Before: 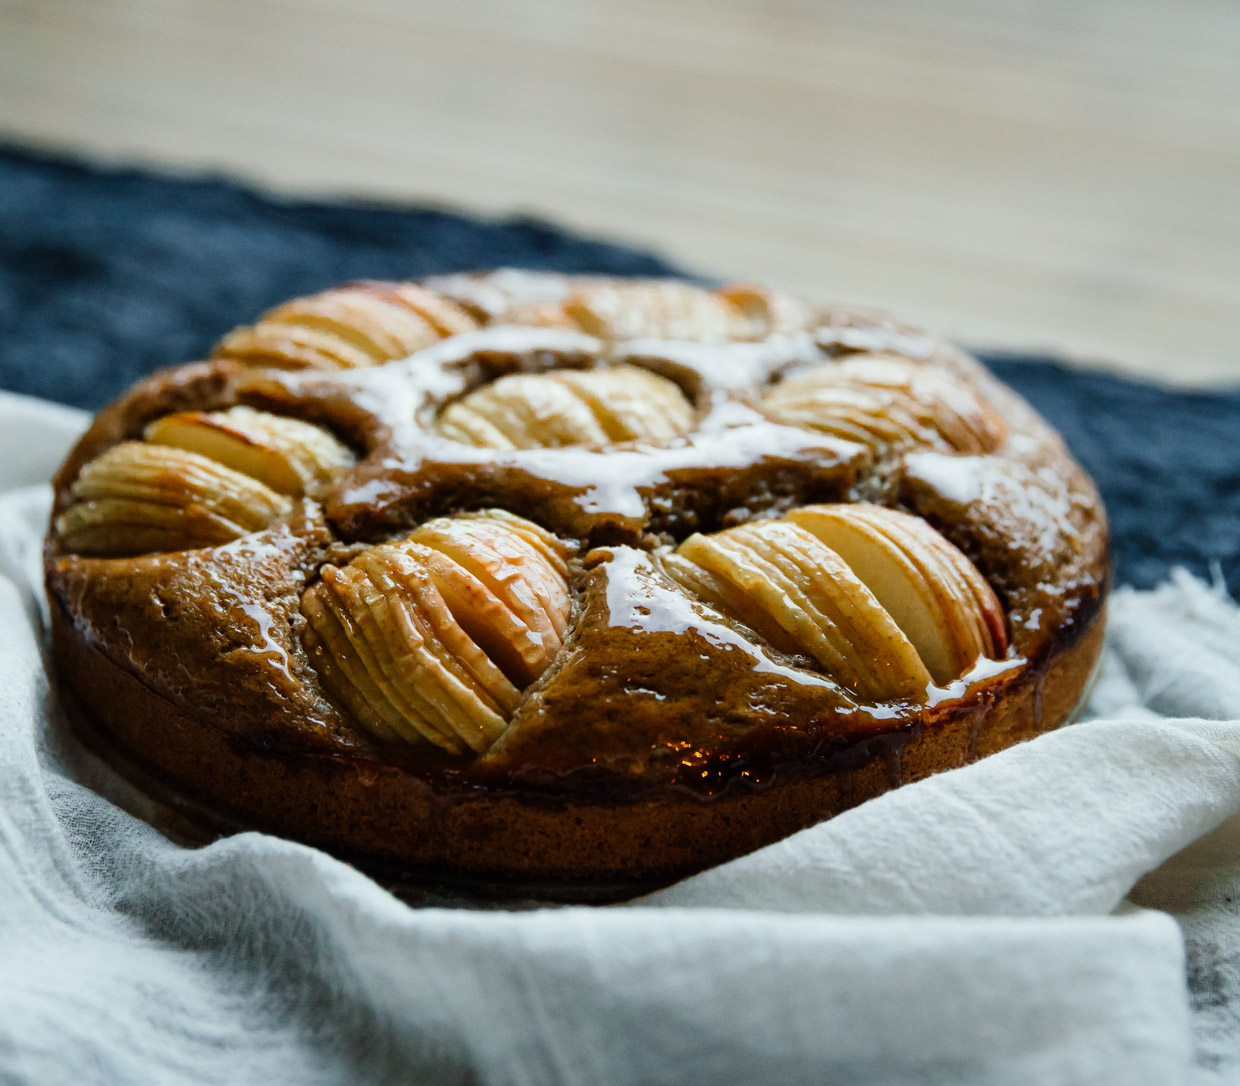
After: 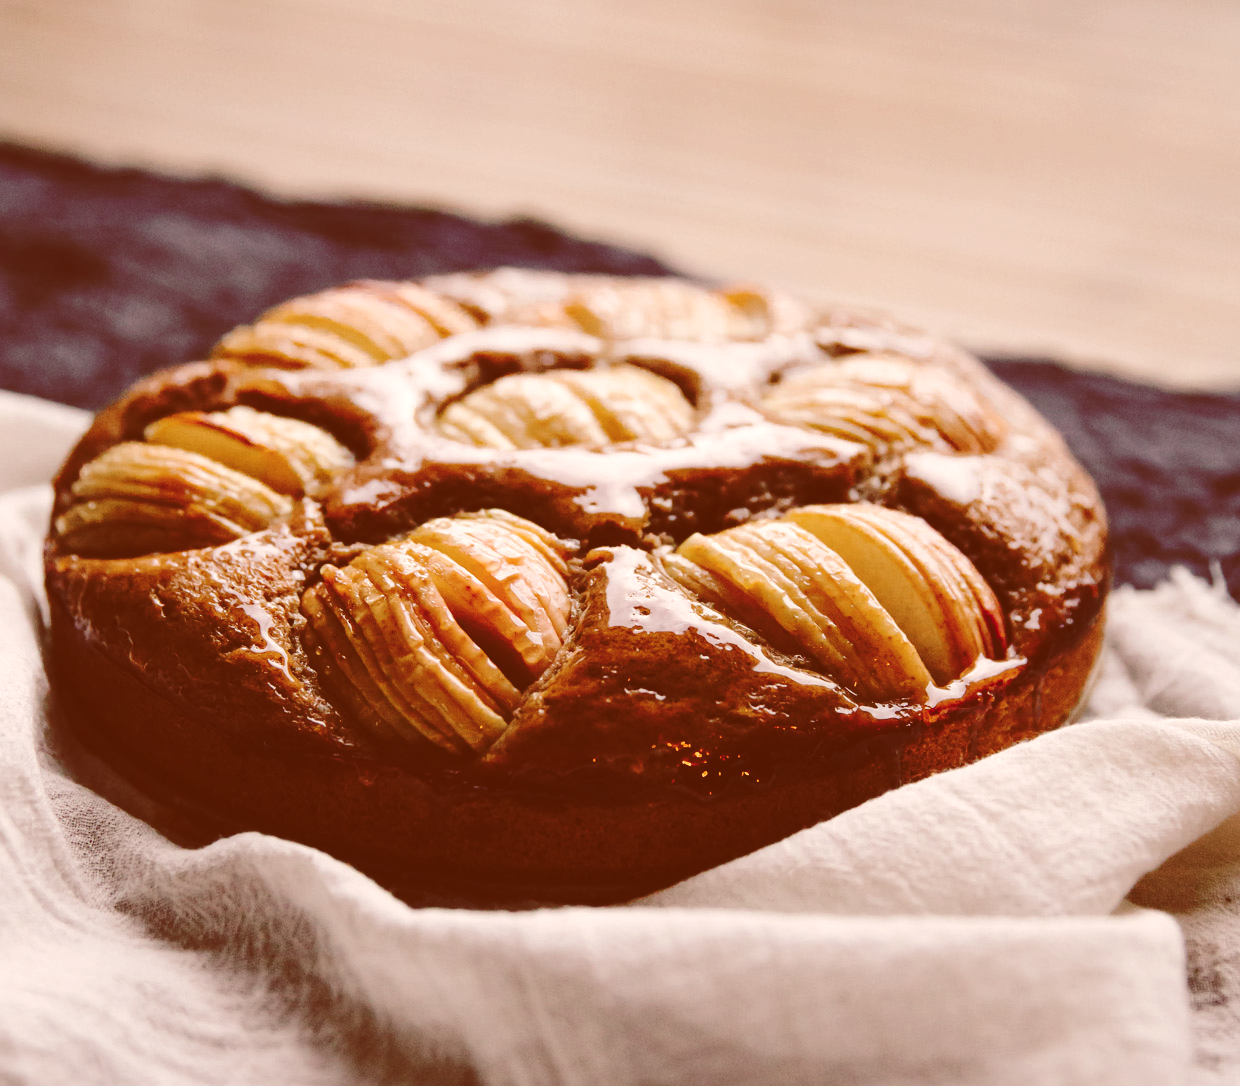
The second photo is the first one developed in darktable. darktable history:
base curve: curves: ch0 [(0, 0.024) (0.055, 0.065) (0.121, 0.166) (0.236, 0.319) (0.693, 0.726) (1, 1)], preserve colors none
exposure: exposure 0.2 EV, compensate highlight preservation false
color correction: highlights a* 9.33, highlights b* 8.99, shadows a* 39.84, shadows b* 39.22, saturation 0.784
